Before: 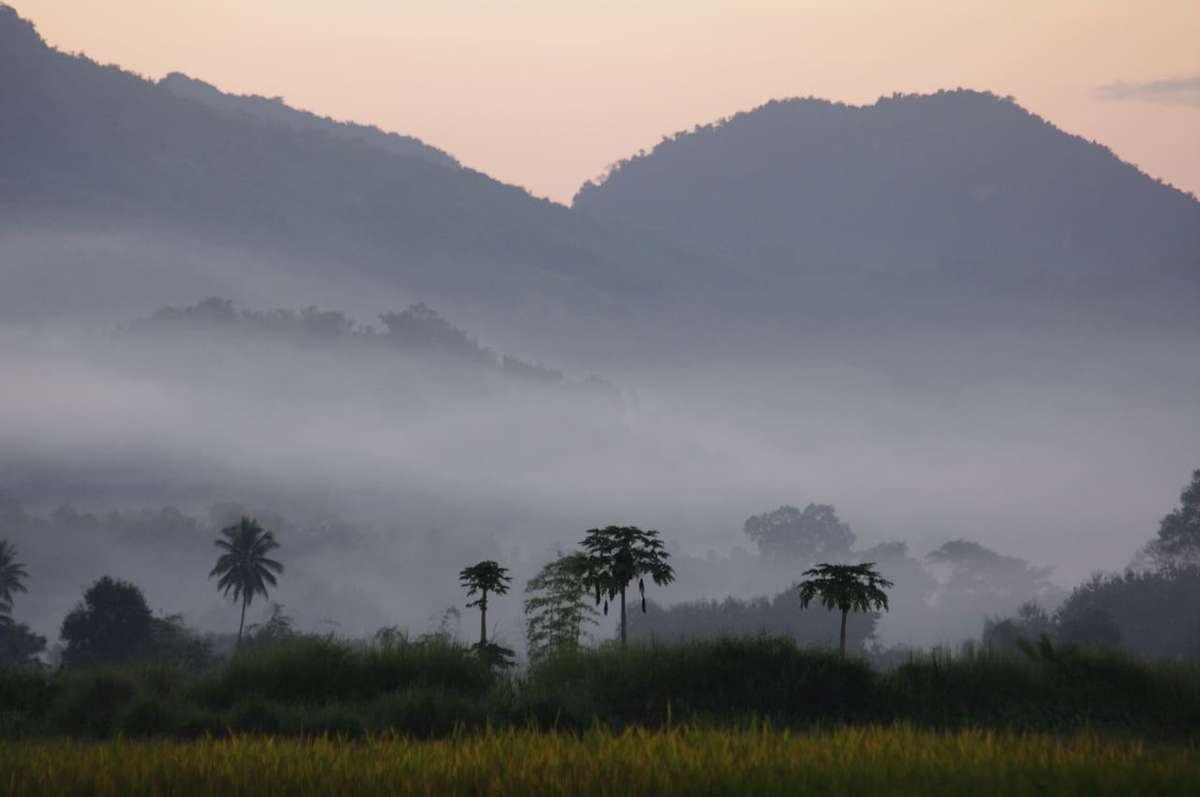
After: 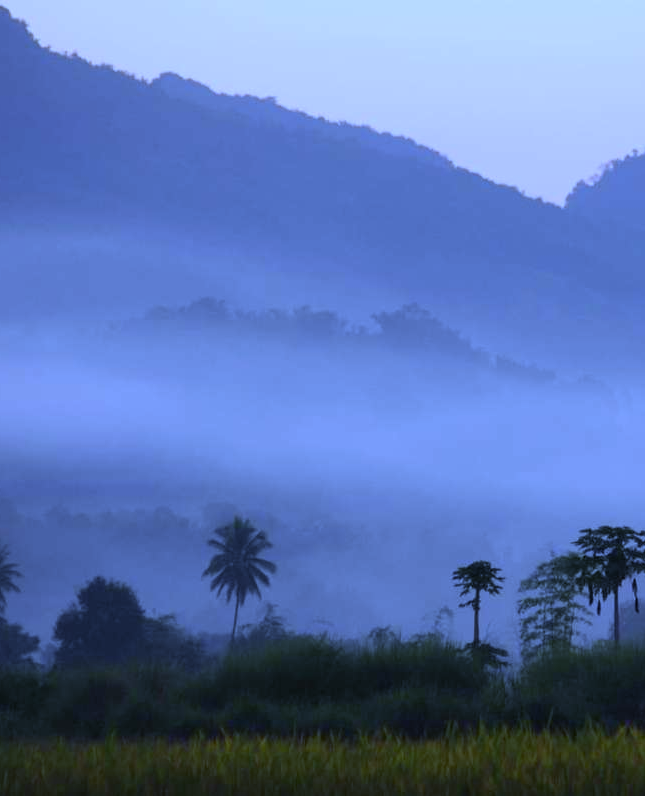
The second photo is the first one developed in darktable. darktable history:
crop: left 0.587%, right 45.588%, bottom 0.086%
white balance: red 0.766, blue 1.537
